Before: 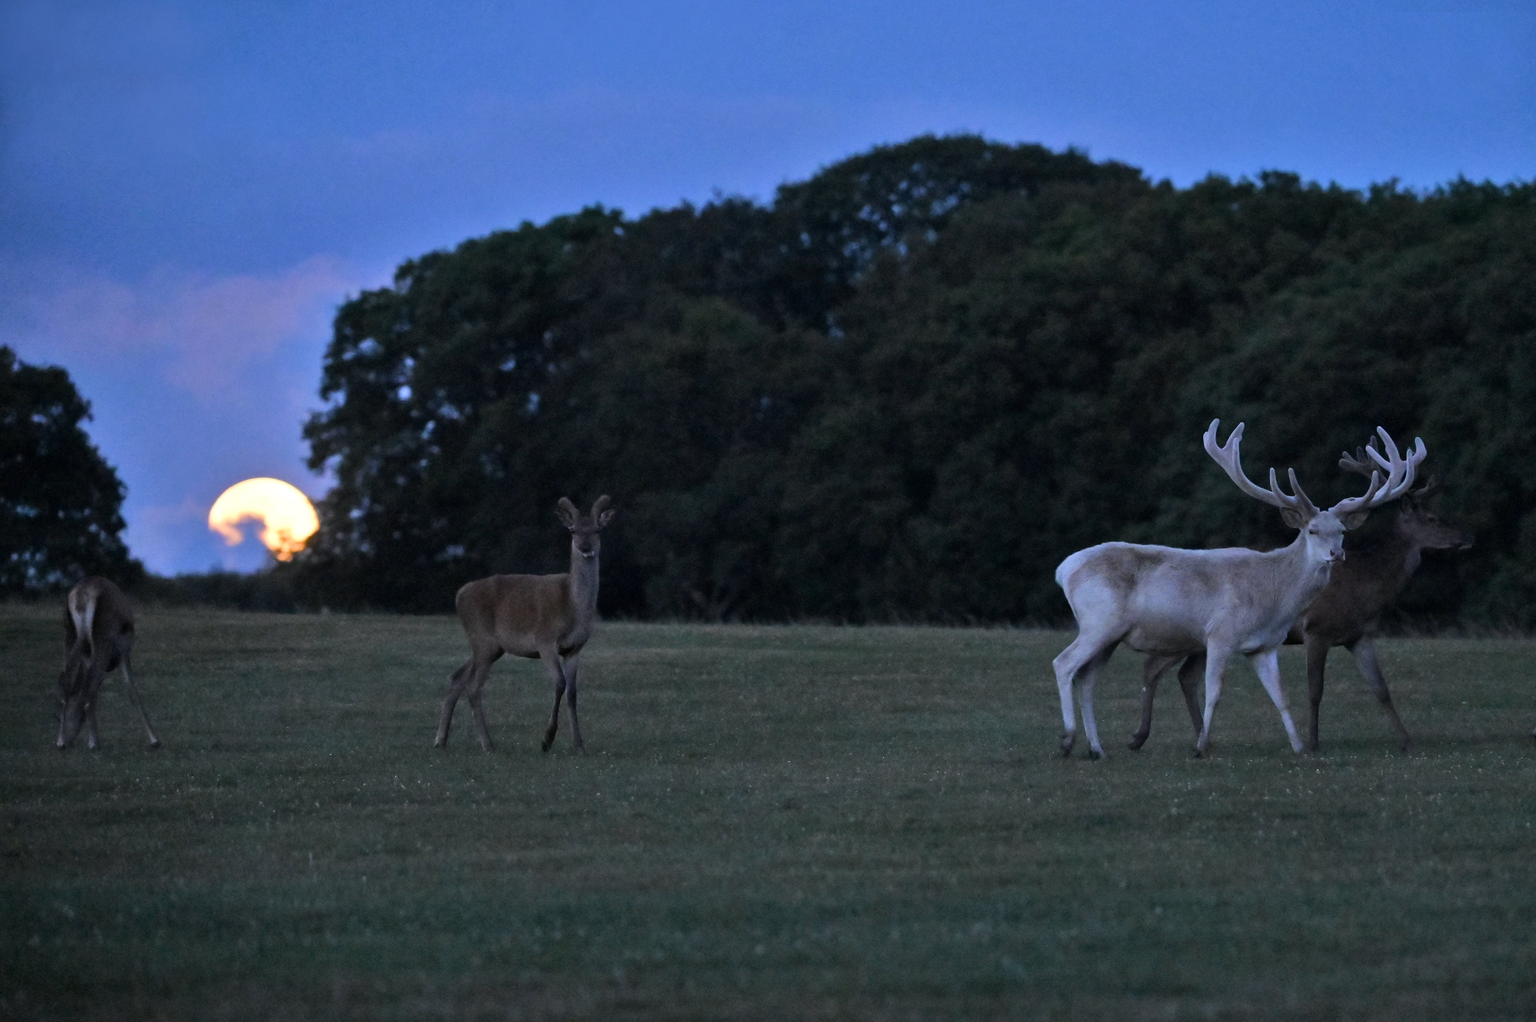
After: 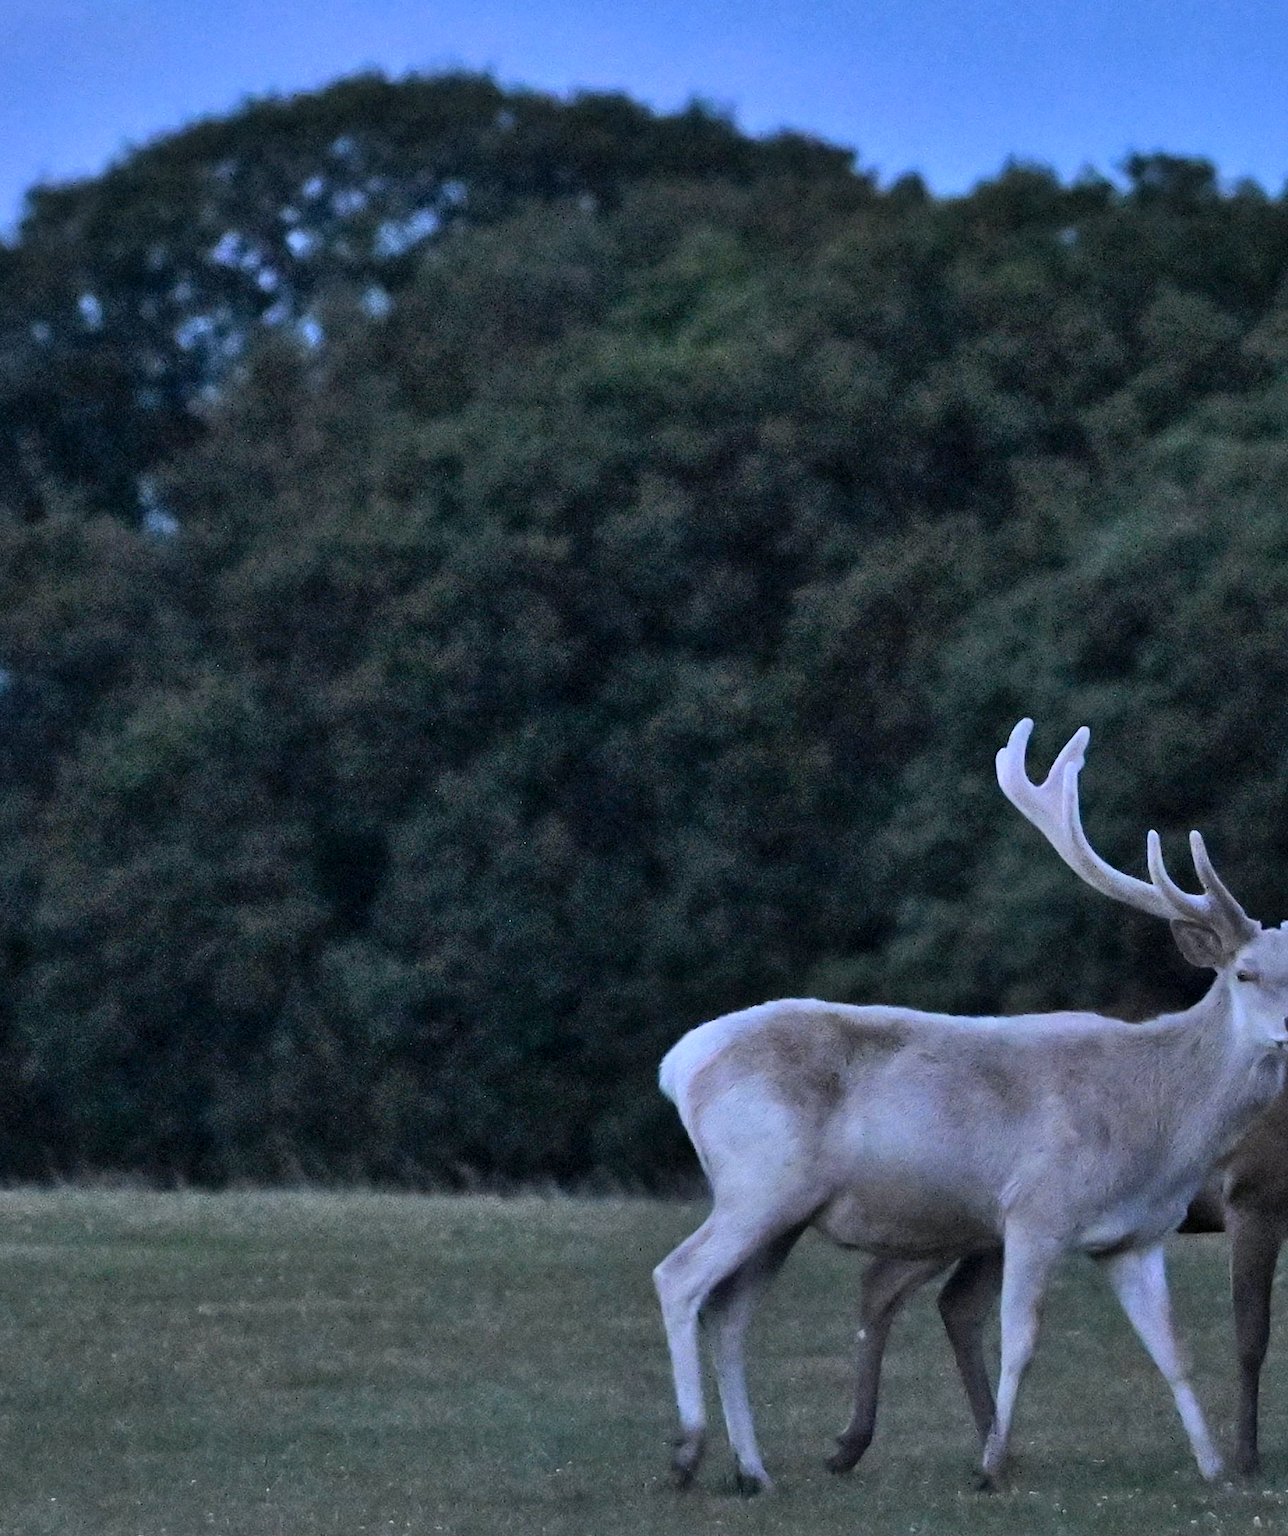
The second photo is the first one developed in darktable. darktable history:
shadows and highlights: soften with gaussian
exposure: black level correction 0.001, exposure 0.499 EV, compensate highlight preservation false
crop and rotate: left 49.865%, top 10.128%, right 13.278%, bottom 23.862%
